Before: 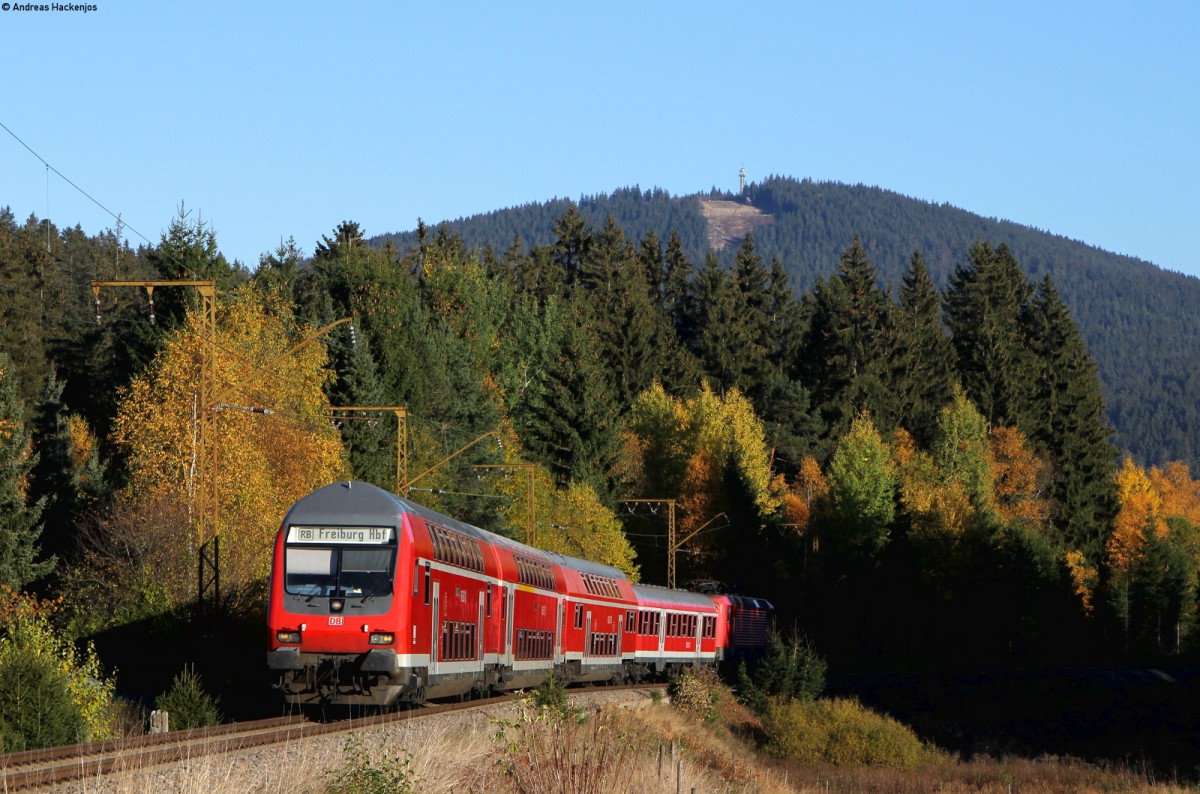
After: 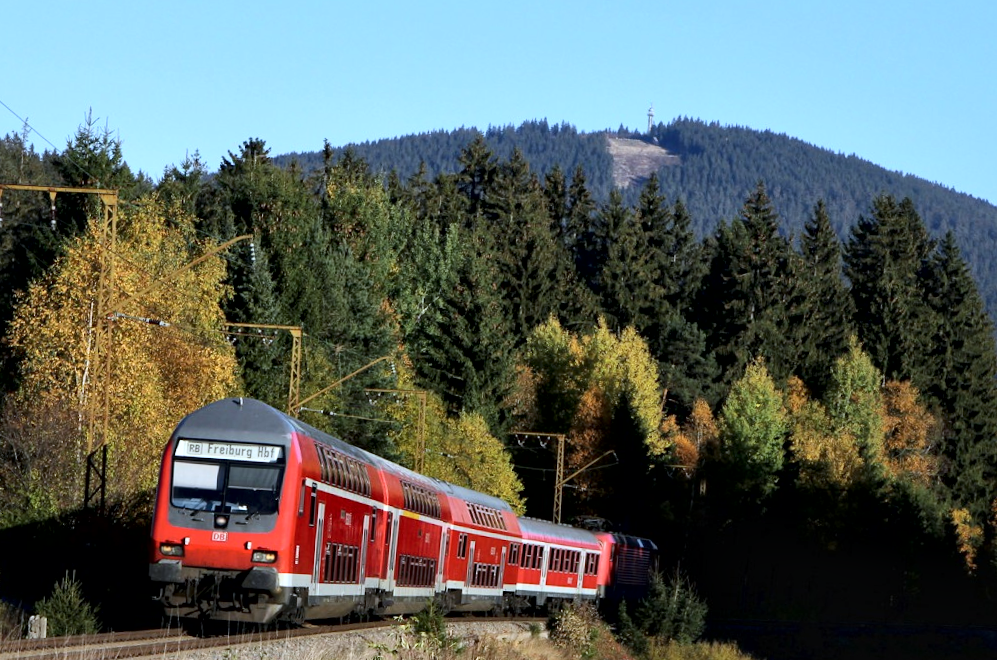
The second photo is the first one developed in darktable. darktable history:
contrast brightness saturation: contrast 0.15, brightness 0.05
local contrast: mode bilateral grid, contrast 25, coarseness 47, detail 151%, midtone range 0.2
crop and rotate: angle -3.27°, left 5.211%, top 5.211%, right 4.607%, bottom 4.607%
white balance: red 0.924, blue 1.095
